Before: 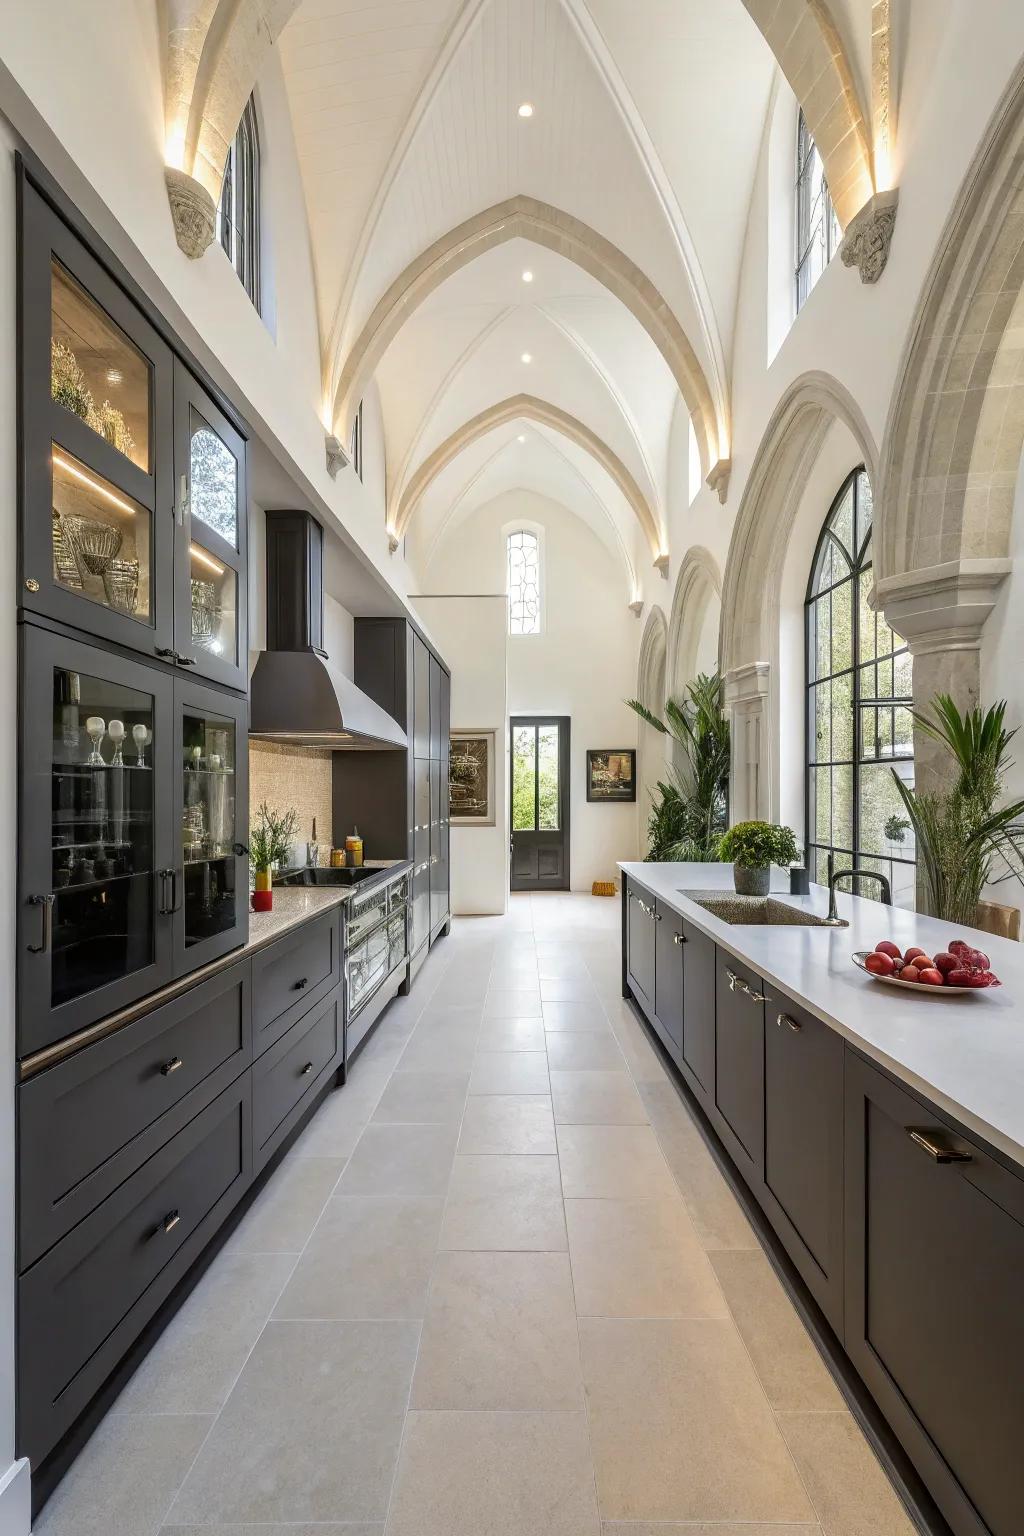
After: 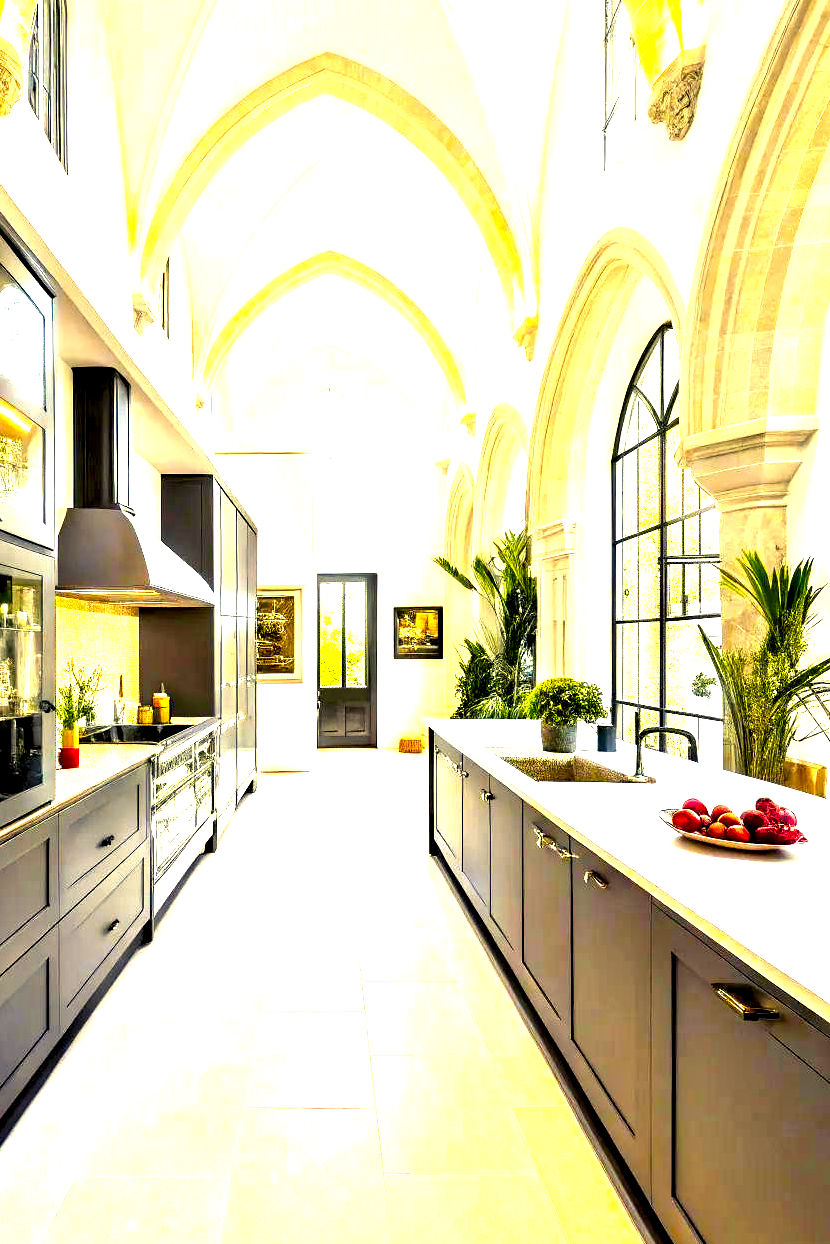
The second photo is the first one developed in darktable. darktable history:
crop: left 18.865%, top 9.327%, right 0%, bottom 9.642%
exposure: exposure 2.189 EV, compensate exposure bias true, compensate highlight preservation false
contrast equalizer: y [[0.6 ×6], [0.55 ×6], [0 ×6], [0 ×6], [0 ×6]]
color balance rgb: highlights gain › chroma 8.012%, highlights gain › hue 81.23°, linear chroma grading › global chroma 15.37%, perceptual saturation grading › global saturation 30.28%, global vibrance 9.708%
